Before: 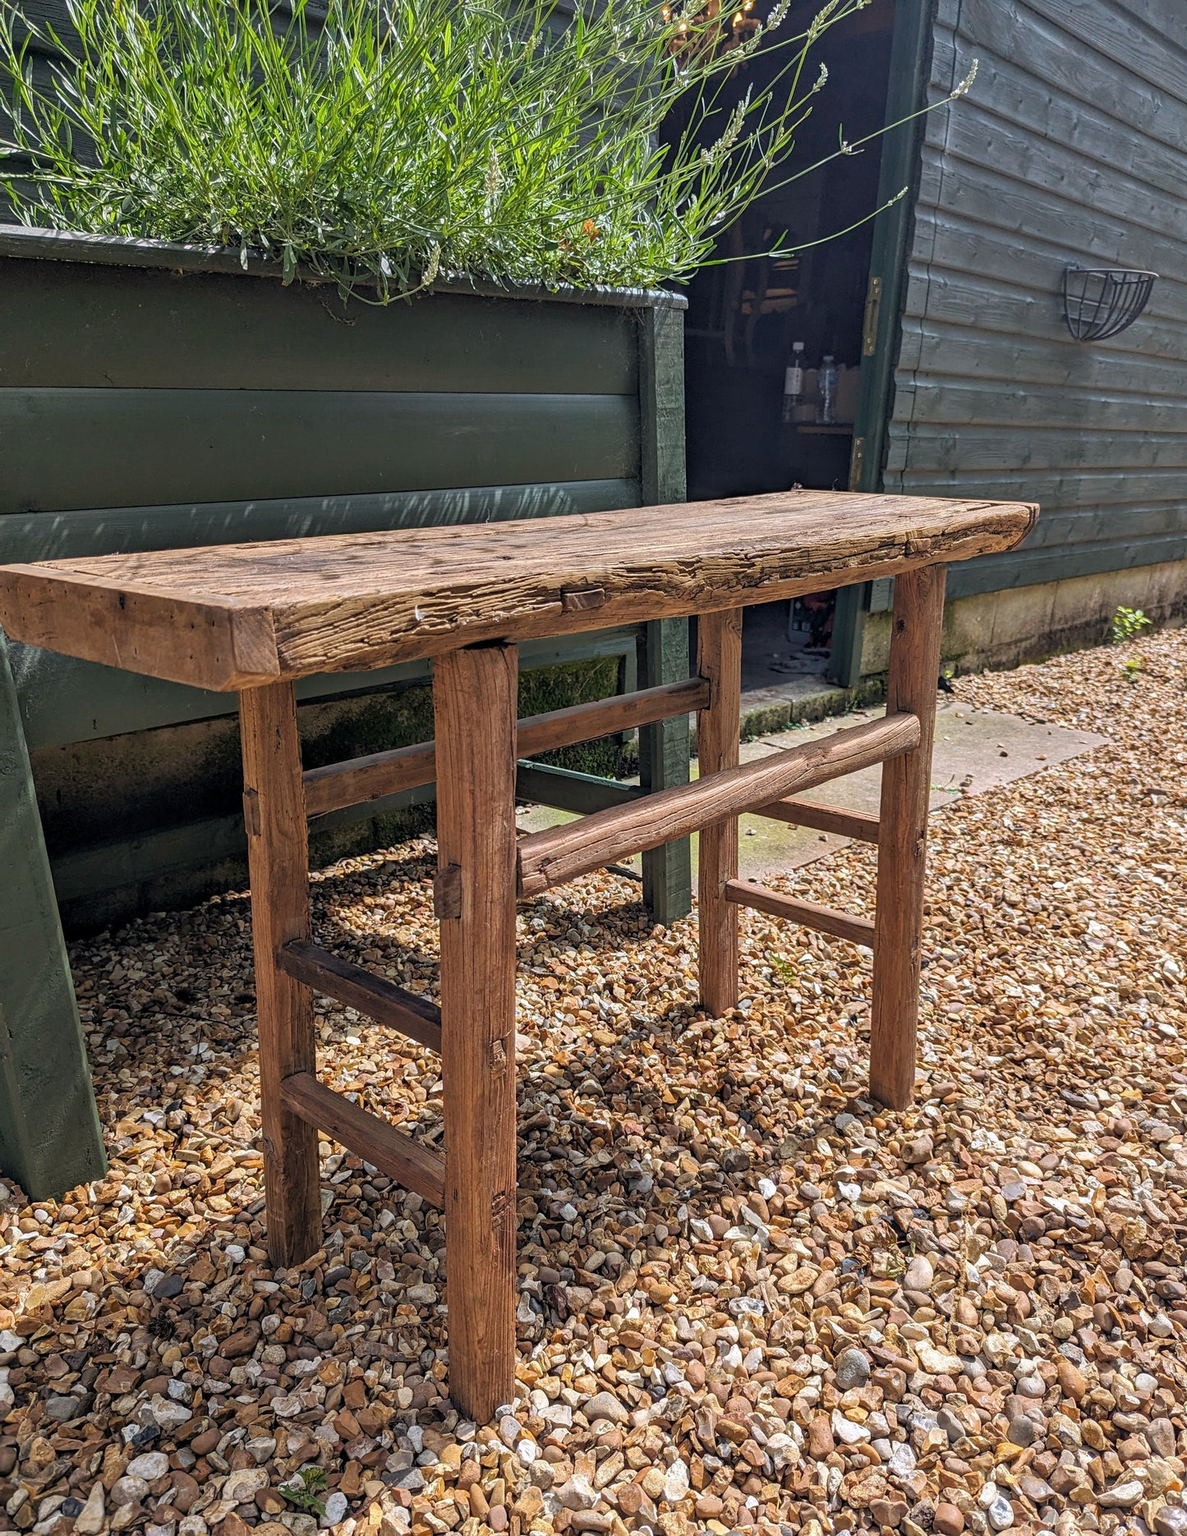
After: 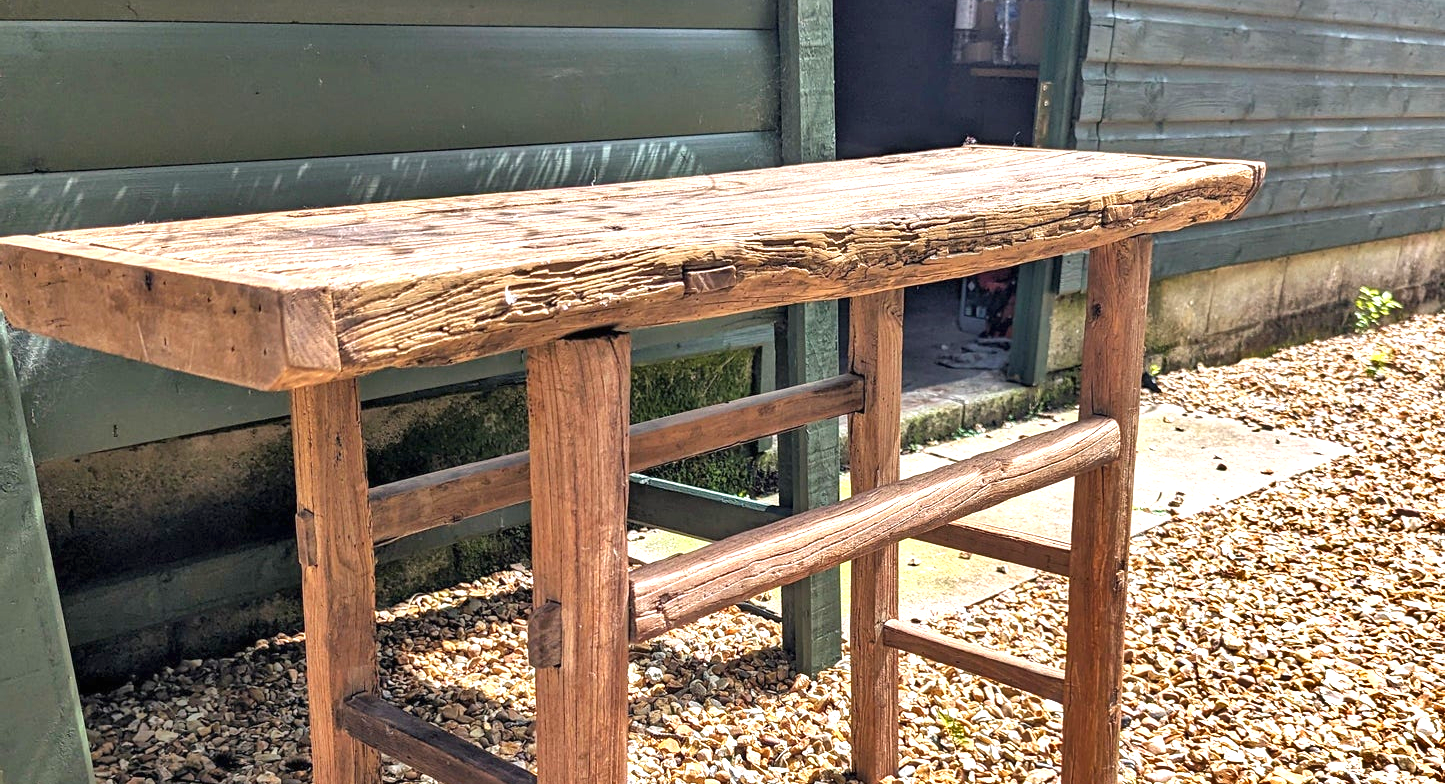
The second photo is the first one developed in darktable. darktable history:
exposure: black level correction 0, exposure 1.2 EV, compensate highlight preservation false
shadows and highlights: low approximation 0.01, soften with gaussian
crop and rotate: top 24.165%, bottom 33.899%
